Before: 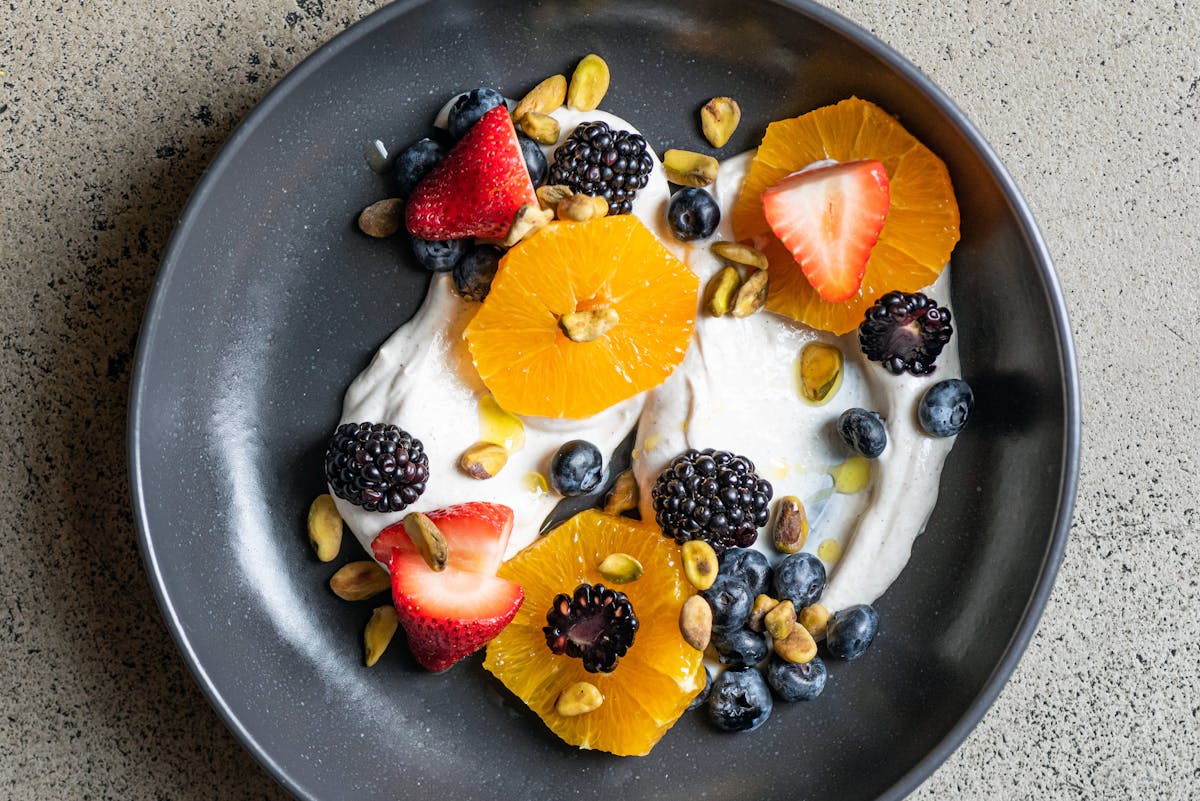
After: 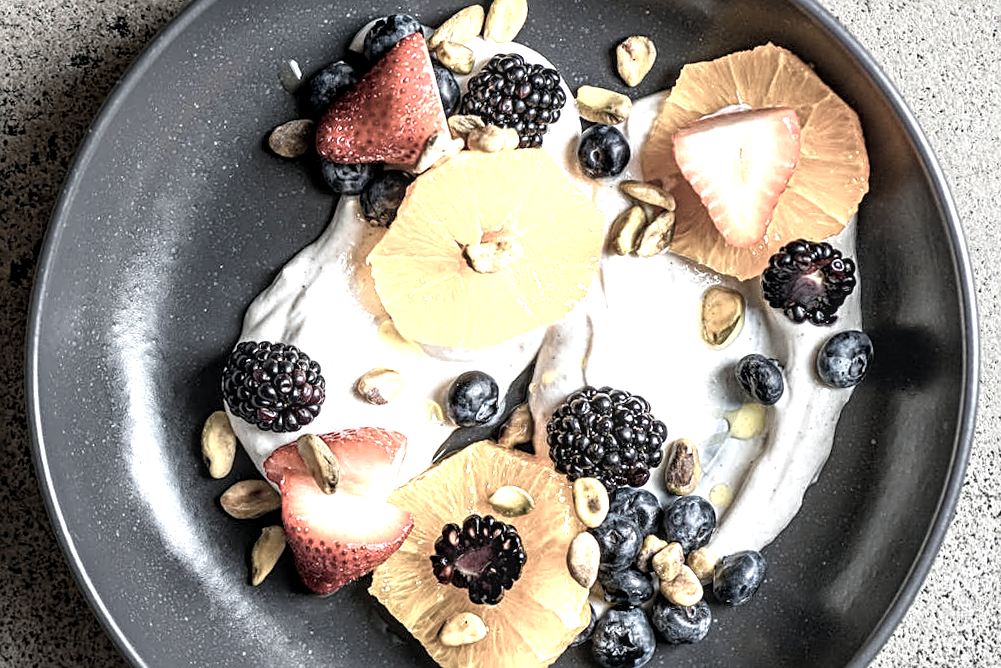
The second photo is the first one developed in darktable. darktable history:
local contrast: detail 130%
exposure: black level correction 0.001, exposure 0.499 EV, compensate highlight preservation false
crop and rotate: angle -3.16°, left 5.047%, top 5.164%, right 4.748%, bottom 4.561%
color balance rgb: perceptual saturation grading › global saturation -1.78%, perceptual saturation grading › highlights -6.892%, perceptual saturation grading › mid-tones 8.019%, perceptual saturation grading › shadows 4.414%, global vibrance 4.71%, contrast 3.169%
color zones: curves: ch0 [(0, 0.6) (0.129, 0.585) (0.193, 0.596) (0.429, 0.5) (0.571, 0.5) (0.714, 0.5) (0.857, 0.5) (1, 0.6)]; ch1 [(0, 0.453) (0.112, 0.245) (0.213, 0.252) (0.429, 0.233) (0.571, 0.231) (0.683, 0.242) (0.857, 0.296) (1, 0.453)]
sharpen: on, module defaults
